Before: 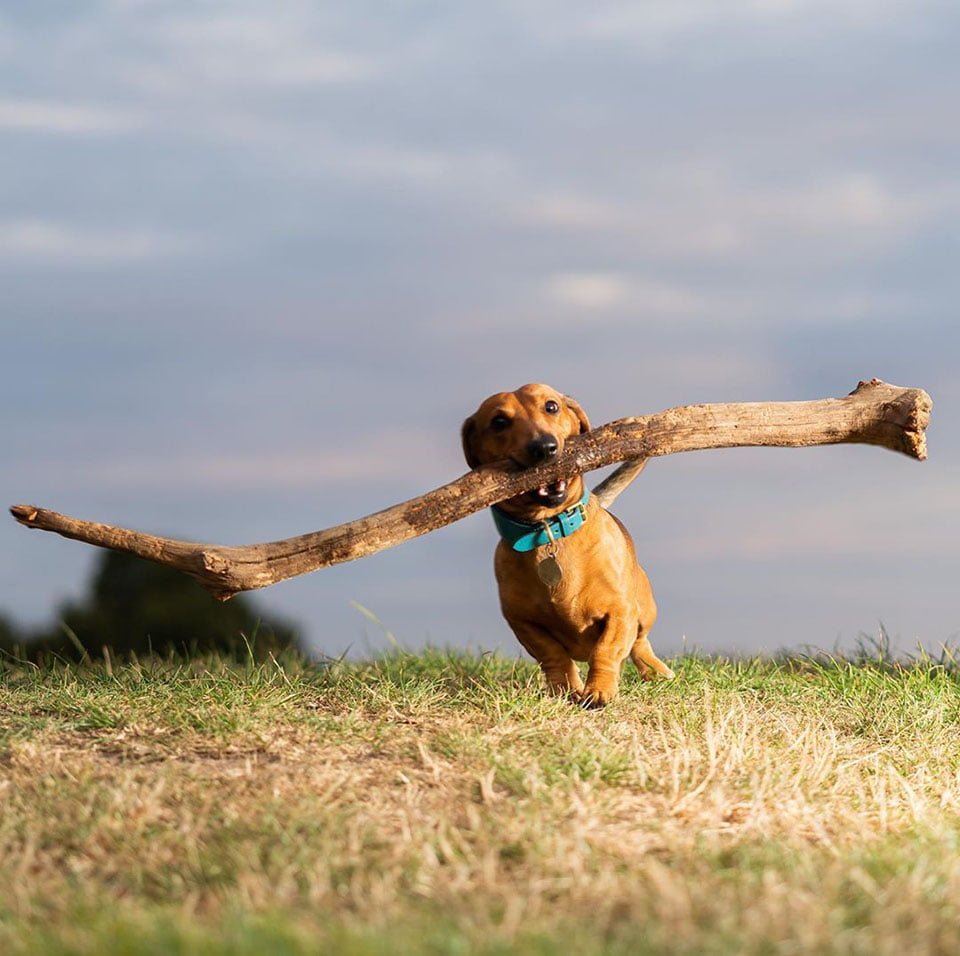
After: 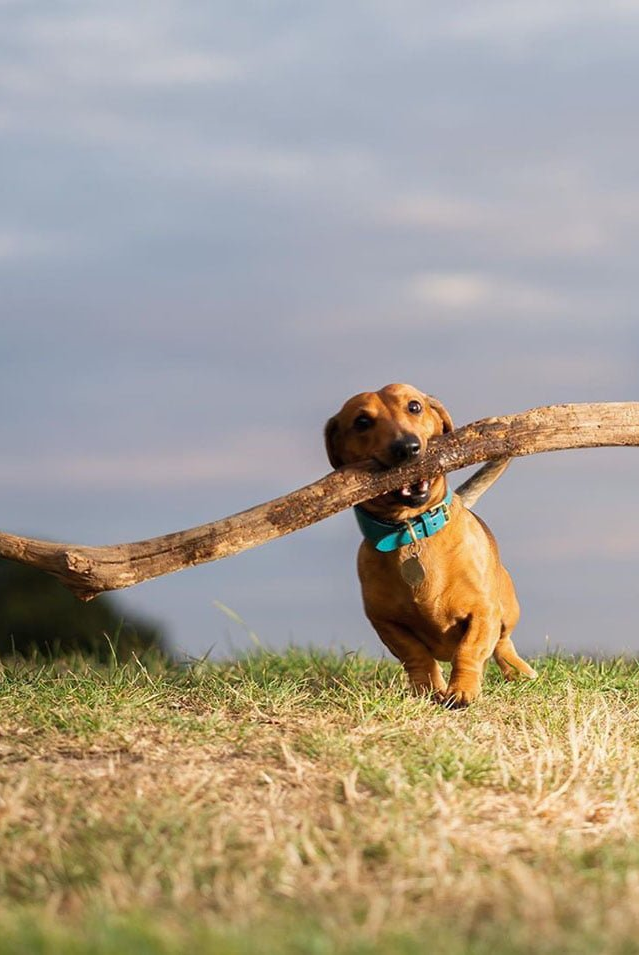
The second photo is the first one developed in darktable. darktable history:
shadows and highlights: shadows 25.57, highlights -23.31
crop and rotate: left 14.335%, right 19.094%
